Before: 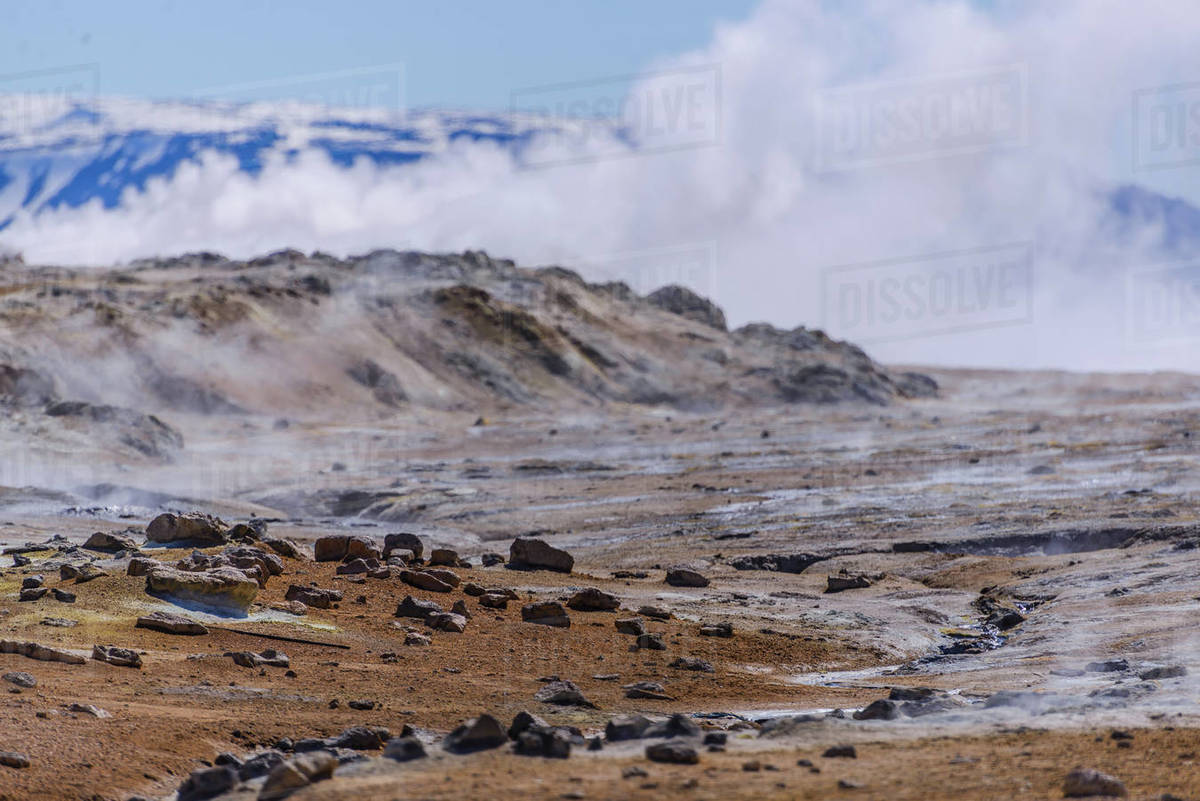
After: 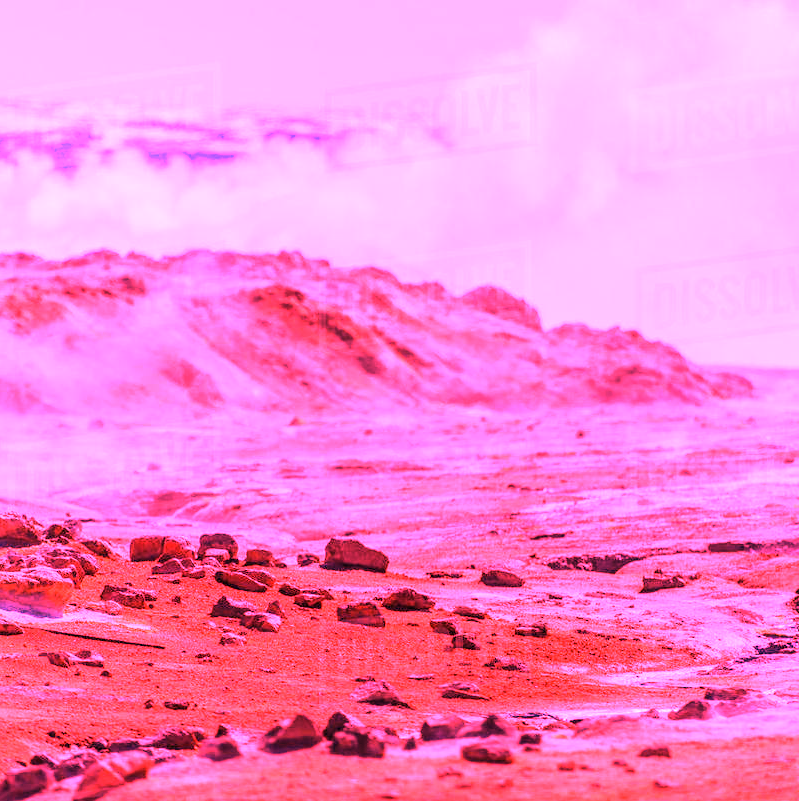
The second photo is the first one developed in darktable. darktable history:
white balance: red 4.26, blue 1.802
crop: left 15.419%, right 17.914%
